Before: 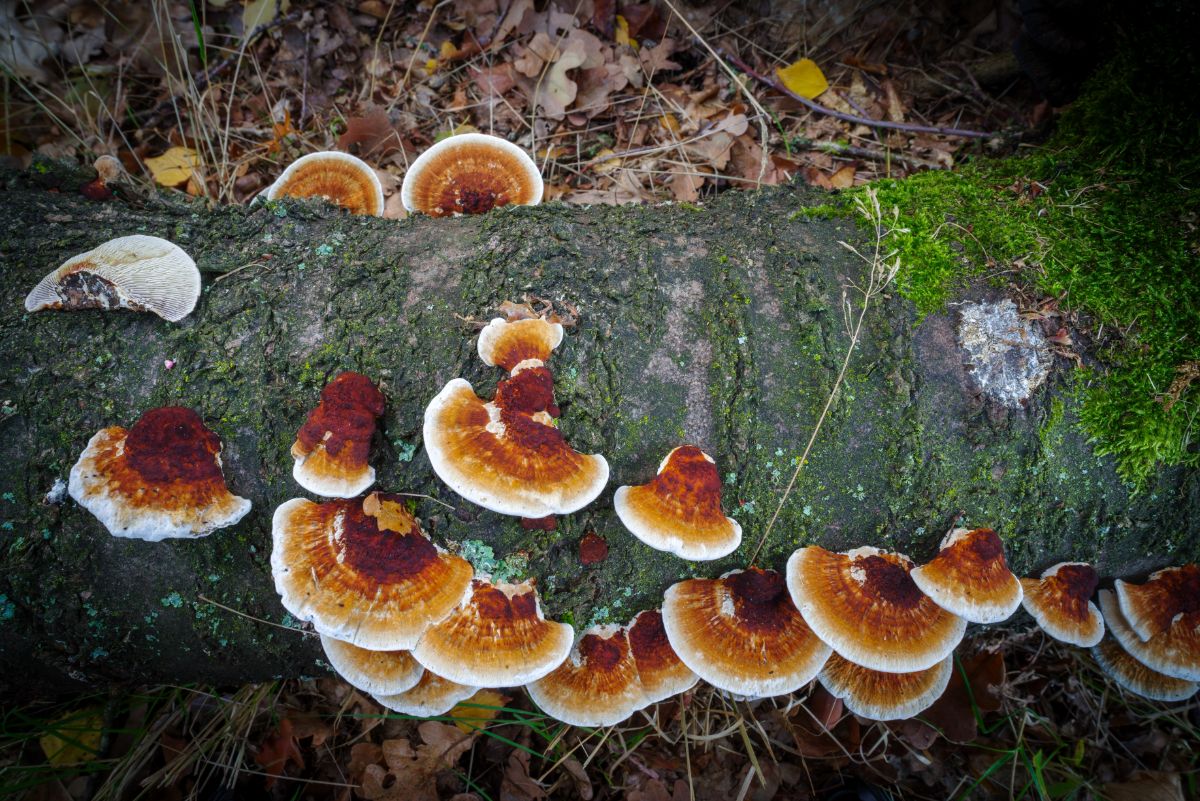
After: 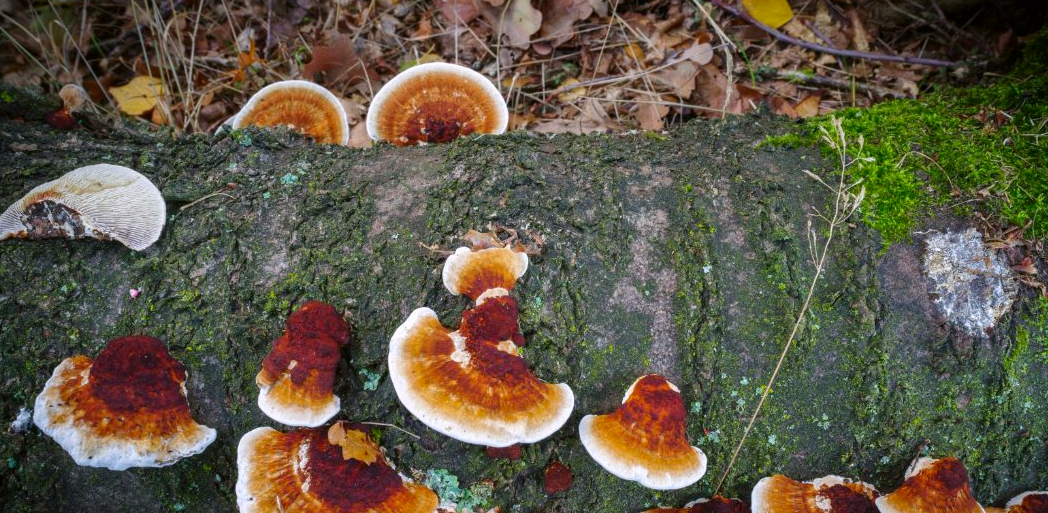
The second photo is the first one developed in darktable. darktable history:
color correction: highlights a* 3.09, highlights b* -1.62, shadows a* -0.089, shadows b* 2.54, saturation 0.975
contrast brightness saturation: saturation 0.096
crop: left 2.955%, top 8.942%, right 9.63%, bottom 26.958%
